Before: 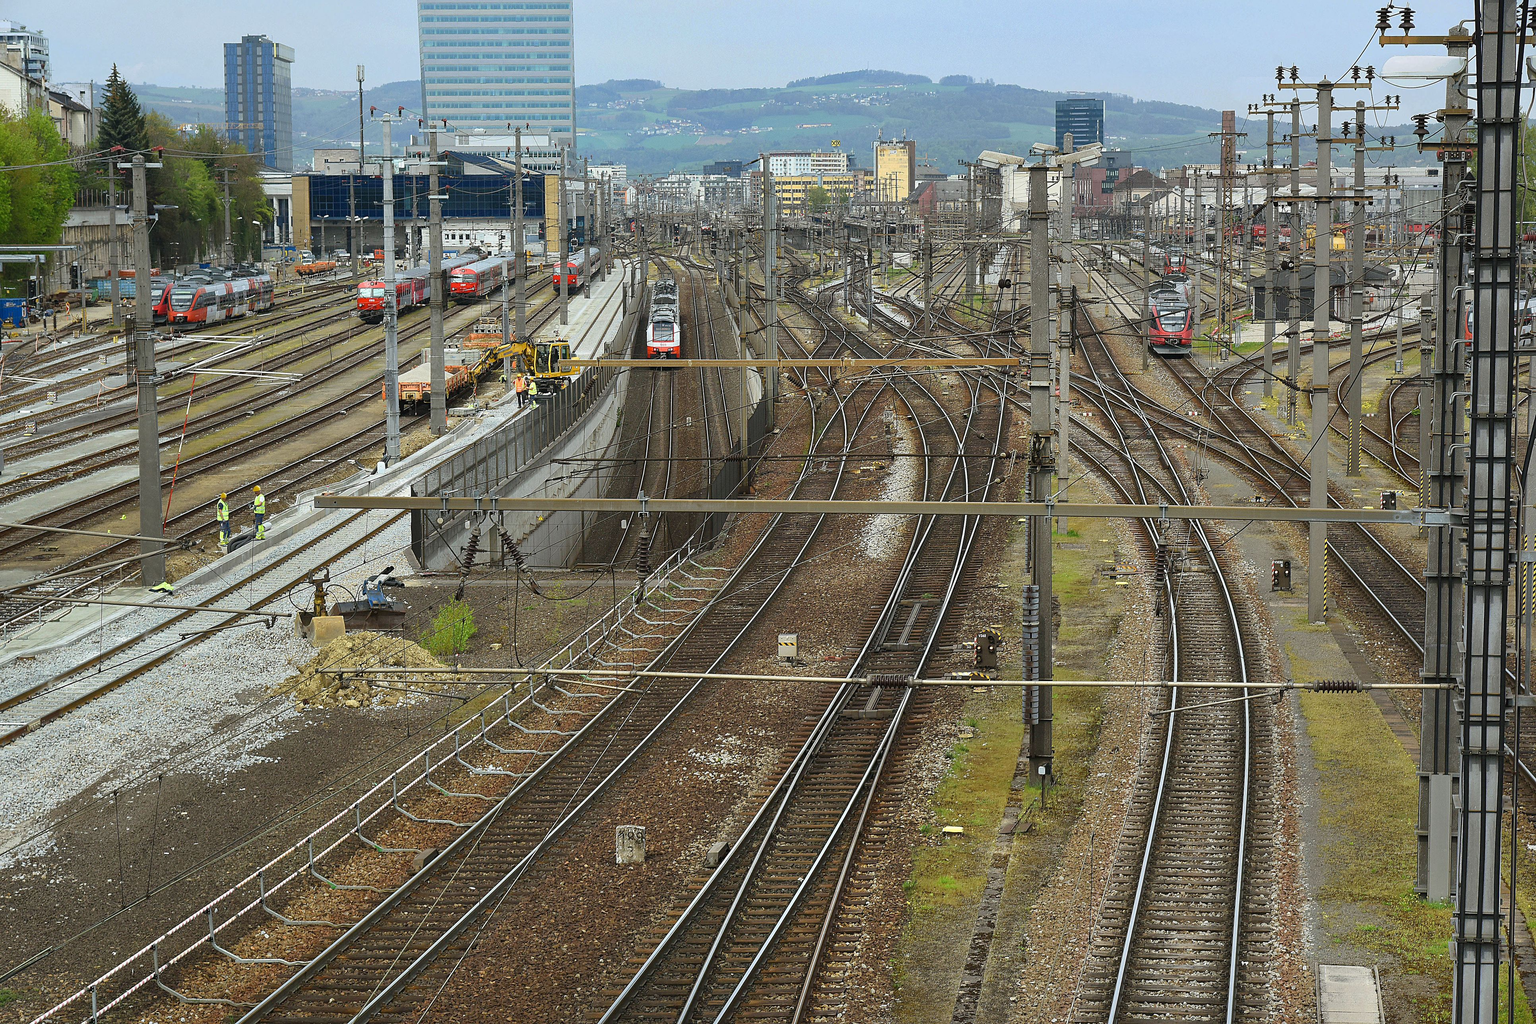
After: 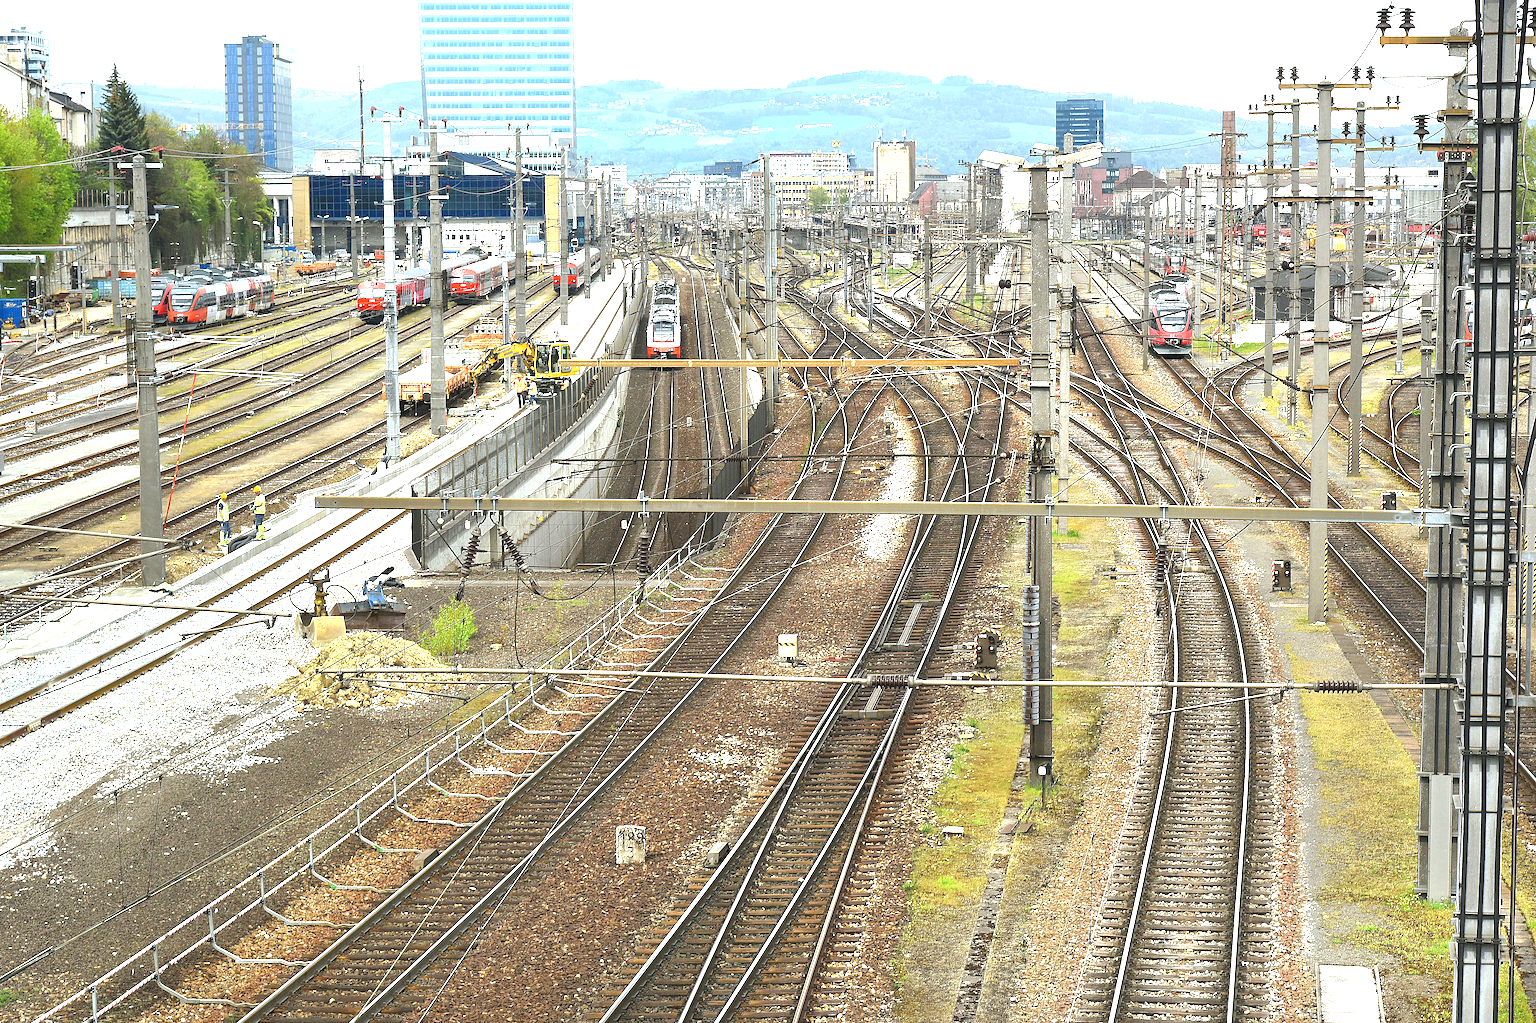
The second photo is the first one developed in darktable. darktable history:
color balance: input saturation 99%
exposure: black level correction 0, exposure 1.45 EV, compensate exposure bias true, compensate highlight preservation false
